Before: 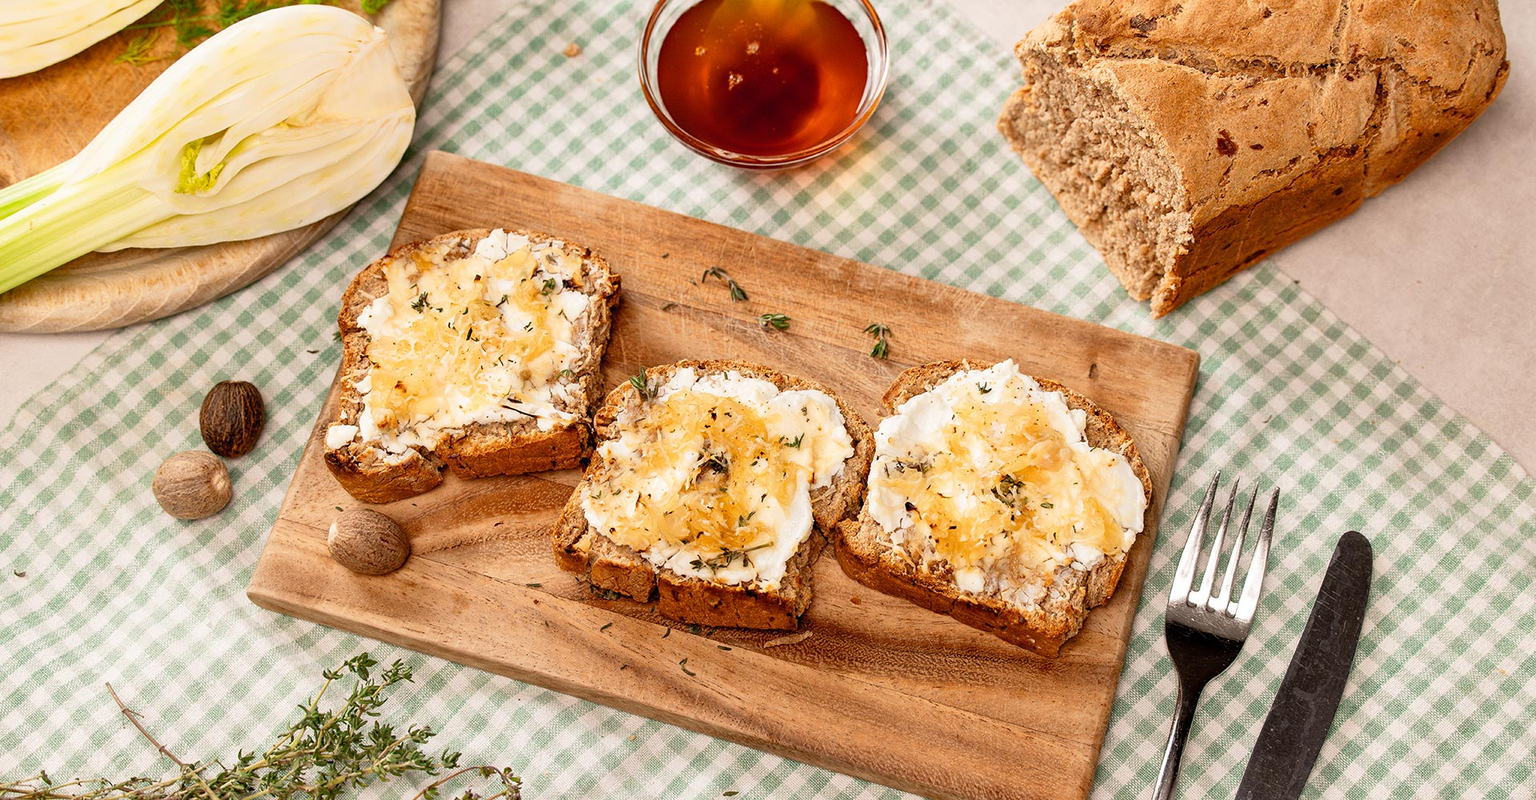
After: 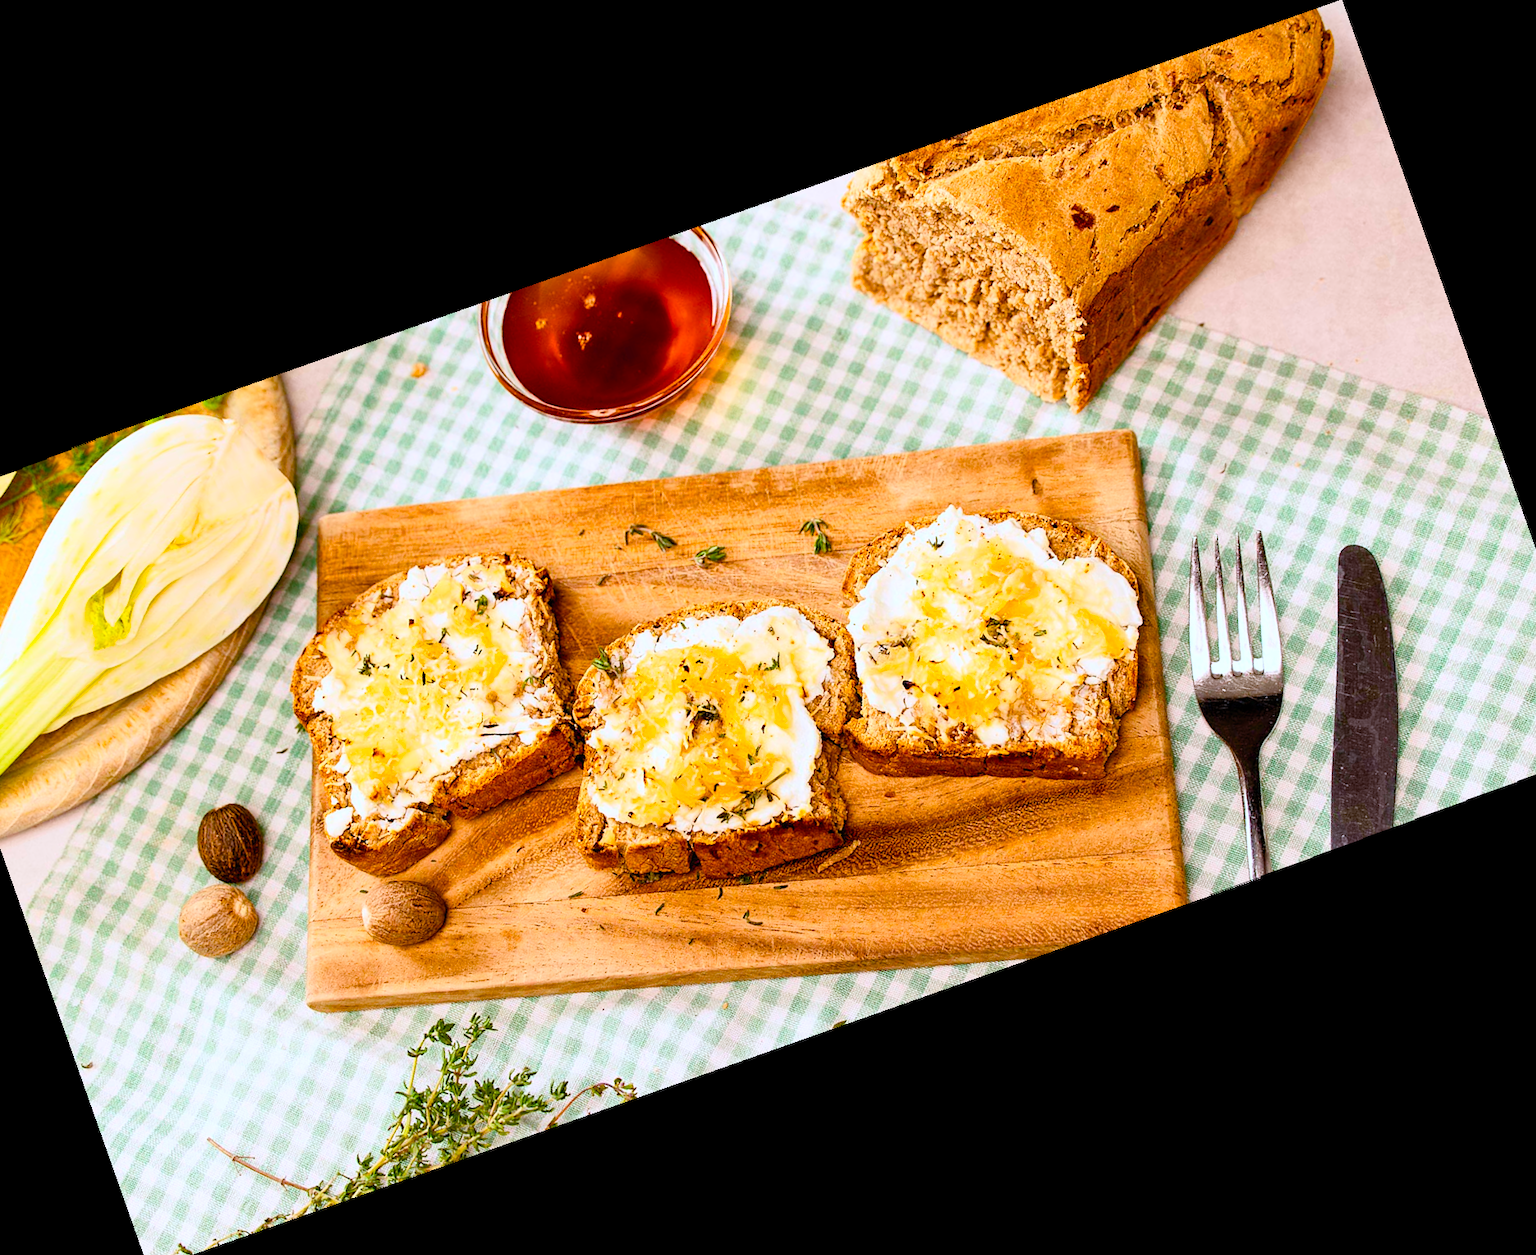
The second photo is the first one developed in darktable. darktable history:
crop and rotate: angle 19.43°, left 6.812%, right 4.125%, bottom 1.087%
color balance rgb: perceptual saturation grading › global saturation 20%, perceptual saturation grading › highlights -25%, perceptual saturation grading › shadows 50.52%, global vibrance 40.24%
white balance: red 0.954, blue 1.079
rotate and perspective: rotation -1.32°, lens shift (horizontal) -0.031, crop left 0.015, crop right 0.985, crop top 0.047, crop bottom 0.982
contrast brightness saturation: contrast 0.2, brightness 0.16, saturation 0.22
